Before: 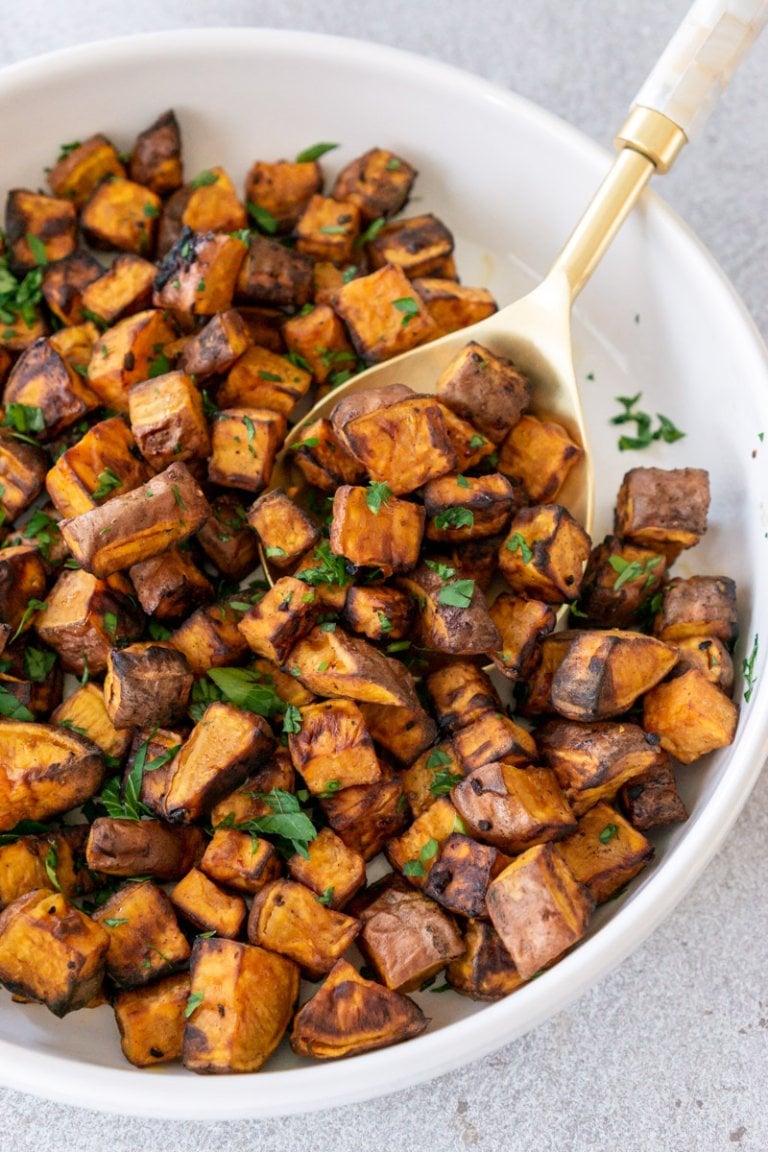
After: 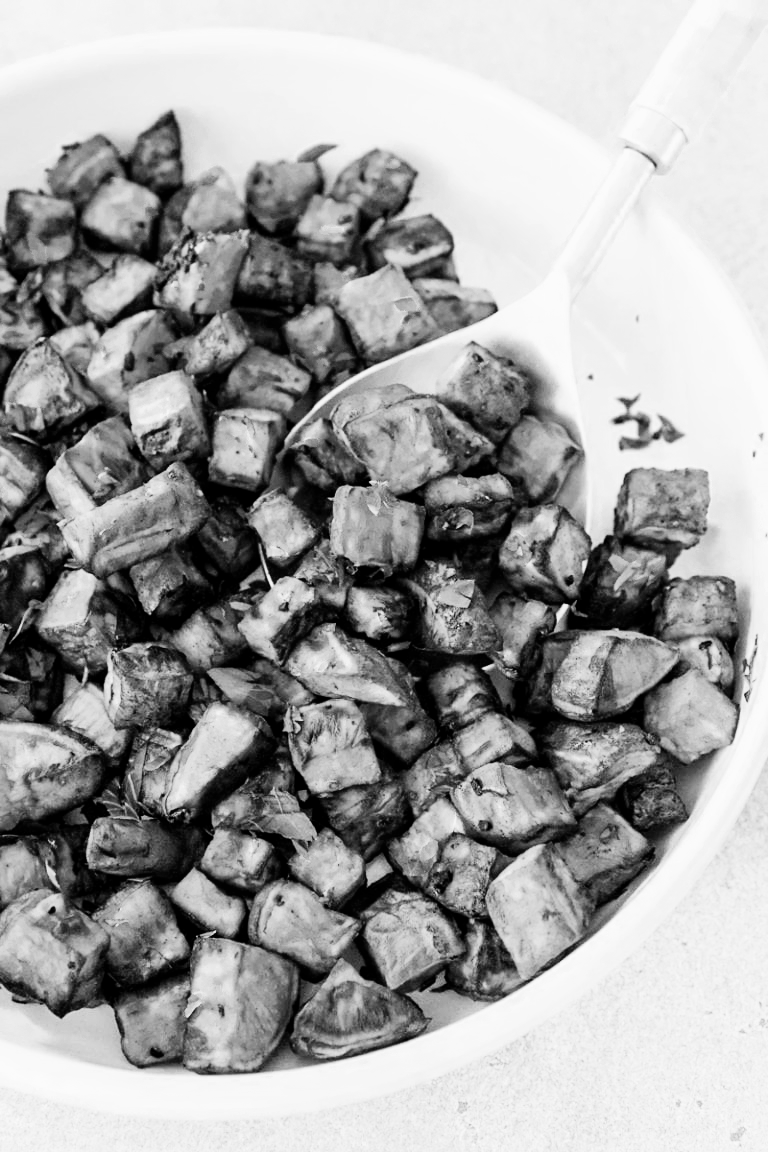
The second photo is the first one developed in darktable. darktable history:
contrast equalizer: octaves 7, y [[0.6 ×6], [0.55 ×6], [0 ×6], [0 ×6], [0 ×6]], mix 0.15
color zones: curves: ch0 [(0, 0.5) (0.125, 0.4) (0.25, 0.5) (0.375, 0.4) (0.5, 0.4) (0.625, 0.35) (0.75, 0.35) (0.875, 0.5)]; ch1 [(0, 0.35) (0.125, 0.45) (0.25, 0.35) (0.375, 0.35) (0.5, 0.35) (0.625, 0.35) (0.75, 0.45) (0.875, 0.35)]; ch2 [(0, 0.6) (0.125, 0.5) (0.25, 0.5) (0.375, 0.6) (0.5, 0.6) (0.625, 0.5) (0.75, 0.5) (0.875, 0.5)]
denoise (profiled): strength 1.2, preserve shadows 0, a [-1, 0, 0], y [[0.5 ×7] ×4, [0 ×7], [0.5 ×7]], compensate highlight preservation false
monochrome: on, module defaults
sharpen: amount 0.2
rgb curve: curves: ch0 [(0, 0) (0.21, 0.15) (0.24, 0.21) (0.5, 0.75) (0.75, 0.96) (0.89, 0.99) (1, 1)]; ch1 [(0, 0.02) (0.21, 0.13) (0.25, 0.2) (0.5, 0.67) (0.75, 0.9) (0.89, 0.97) (1, 1)]; ch2 [(0, 0.02) (0.21, 0.13) (0.25, 0.2) (0.5, 0.67) (0.75, 0.9) (0.89, 0.97) (1, 1)], compensate middle gray true
color balance rgb: shadows lift › chroma 1%, shadows lift › hue 113°, highlights gain › chroma 0.2%, highlights gain › hue 333°, perceptual saturation grading › global saturation 20%, perceptual saturation grading › highlights -50%, perceptual saturation grading › shadows 25%, contrast -20%
